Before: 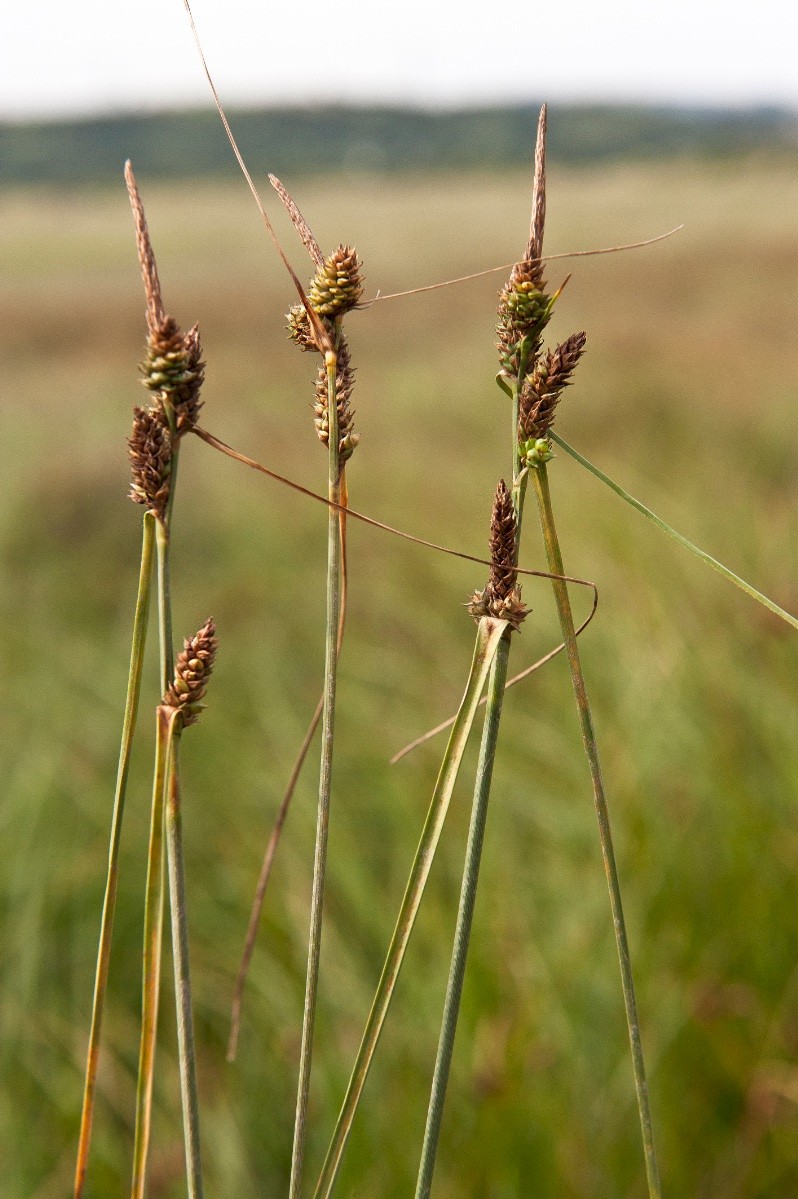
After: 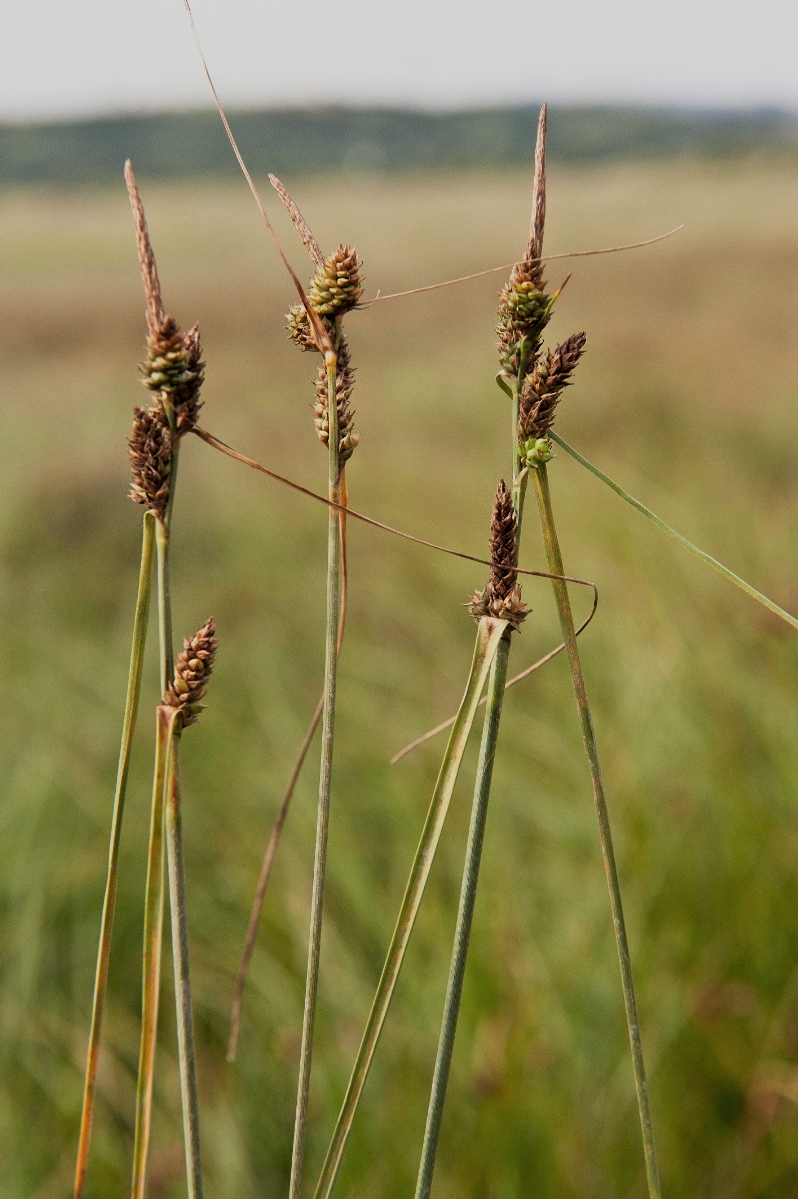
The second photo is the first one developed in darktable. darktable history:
contrast brightness saturation: saturation -0.05
filmic rgb: black relative exposure -7.65 EV, white relative exposure 4.56 EV, hardness 3.61, color science v6 (2022)
